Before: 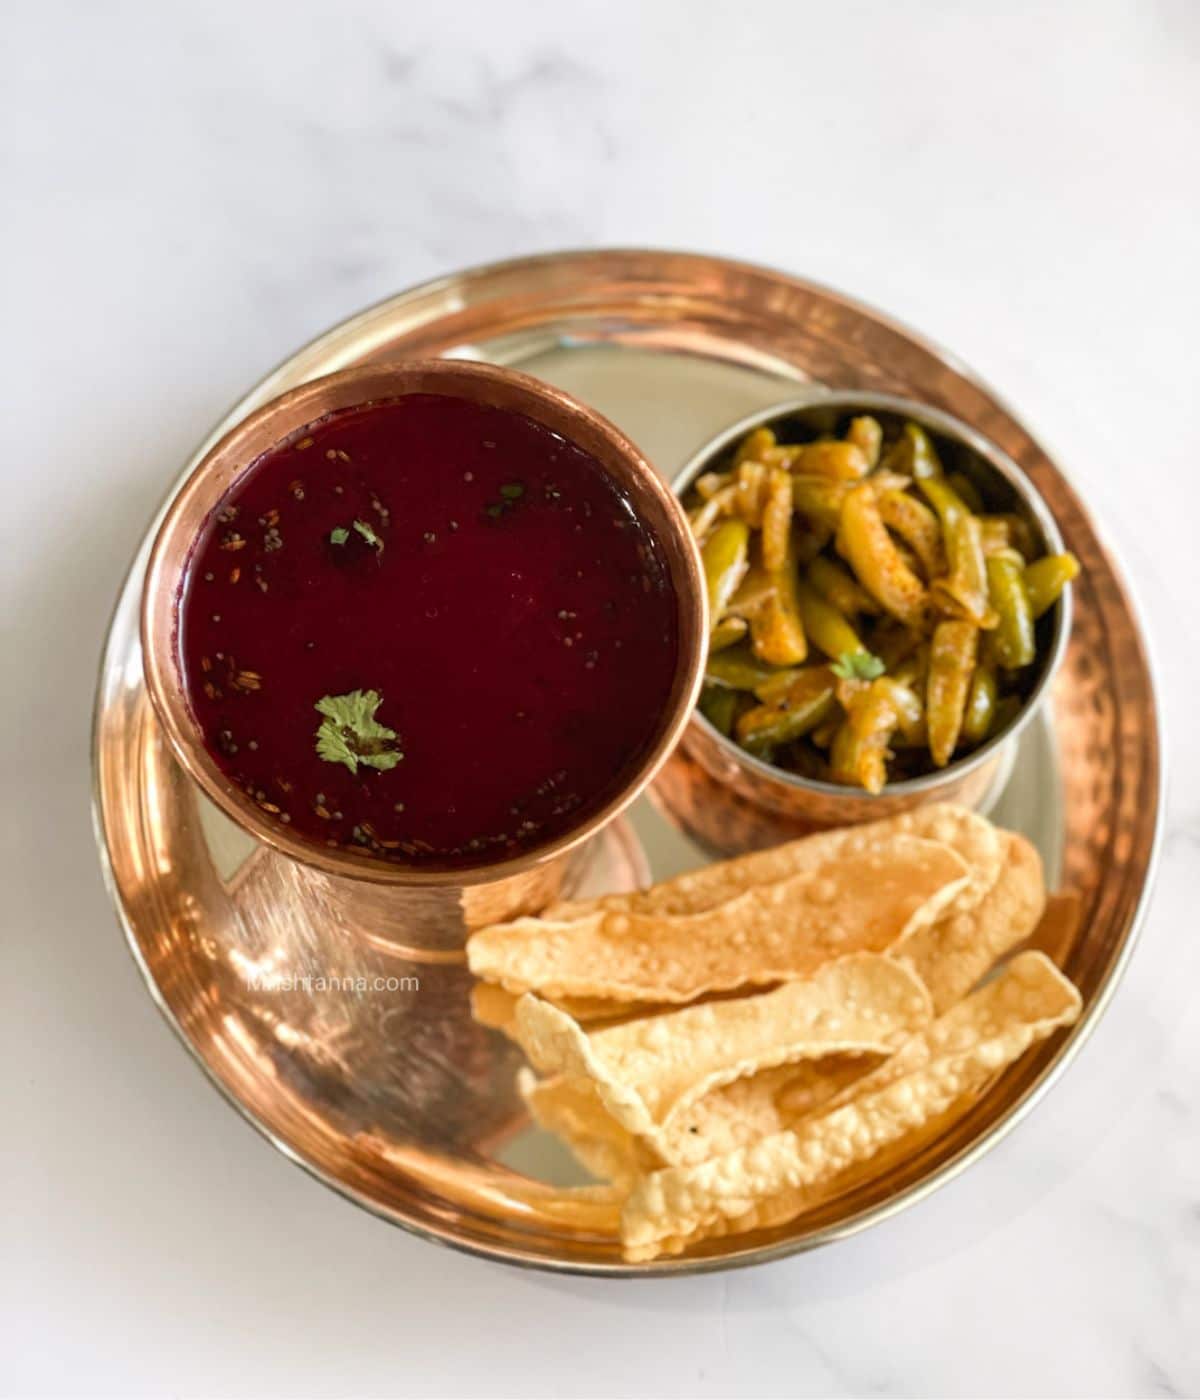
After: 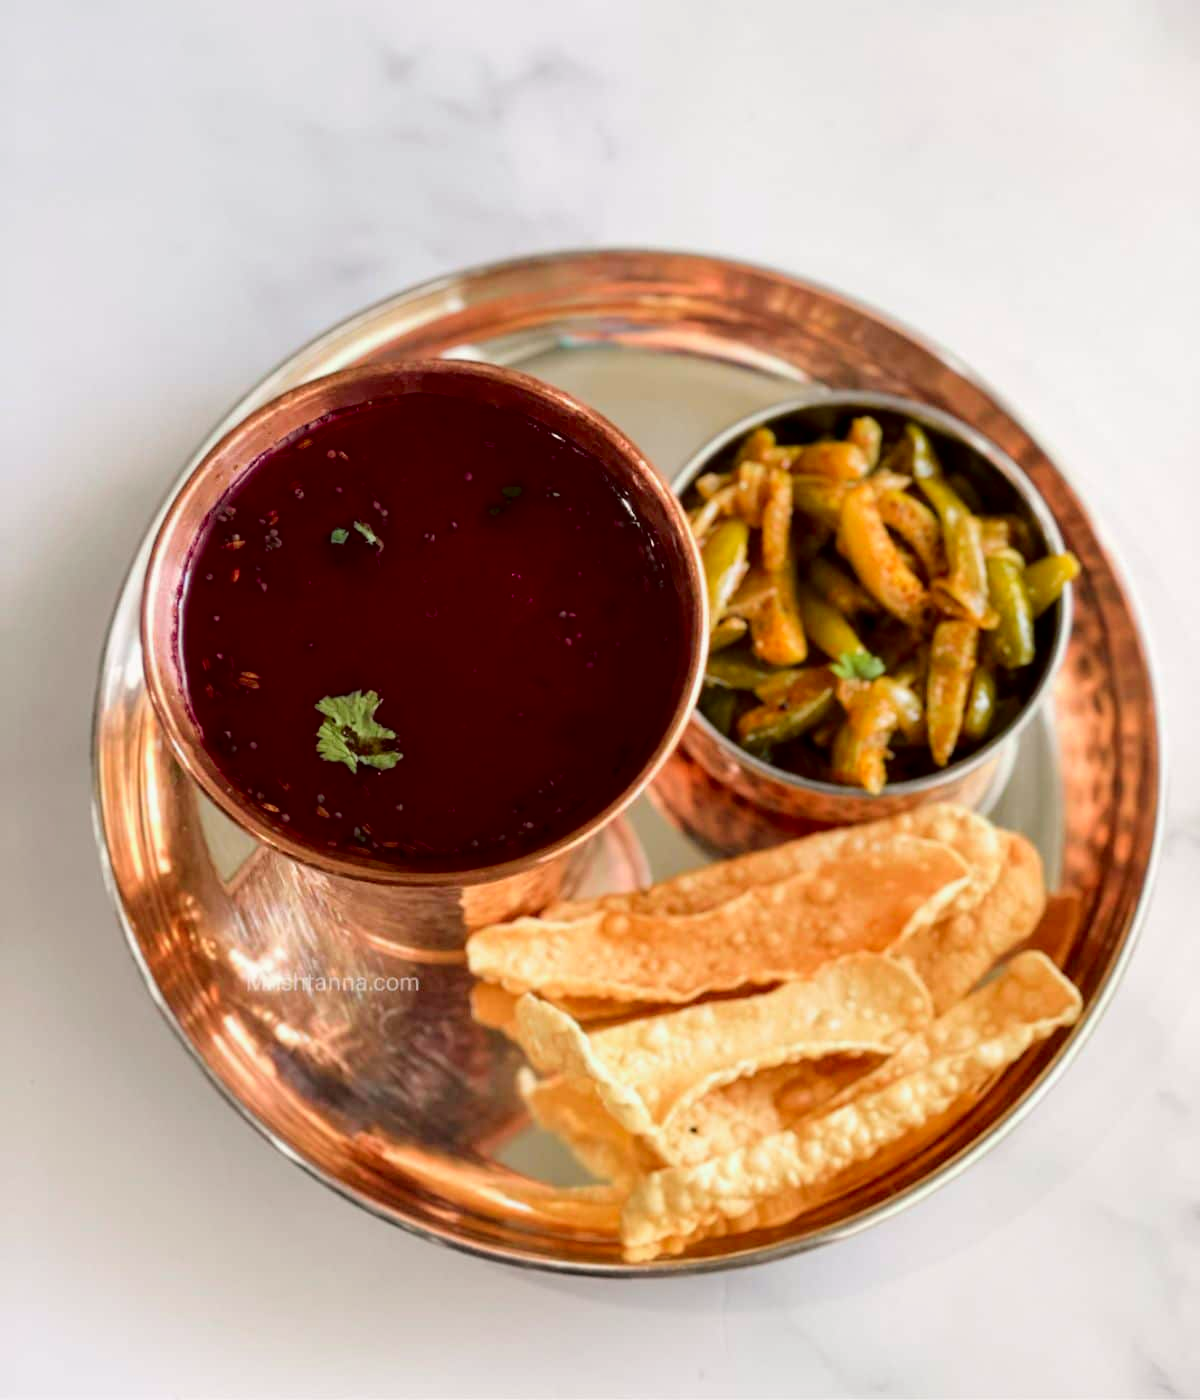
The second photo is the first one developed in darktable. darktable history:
tone curve: curves: ch0 [(0, 0) (0.068, 0.012) (0.183, 0.089) (0.341, 0.283) (0.547, 0.532) (0.828, 0.815) (1, 0.983)]; ch1 [(0, 0) (0.23, 0.166) (0.34, 0.308) (0.371, 0.337) (0.429, 0.411) (0.477, 0.462) (0.499, 0.5) (0.529, 0.537) (0.559, 0.582) (0.743, 0.798) (1, 1)]; ch2 [(0, 0) (0.431, 0.414) (0.498, 0.503) (0.524, 0.528) (0.568, 0.546) (0.6, 0.597) (0.634, 0.645) (0.728, 0.742) (1, 1)], color space Lab, independent channels, preserve colors none
